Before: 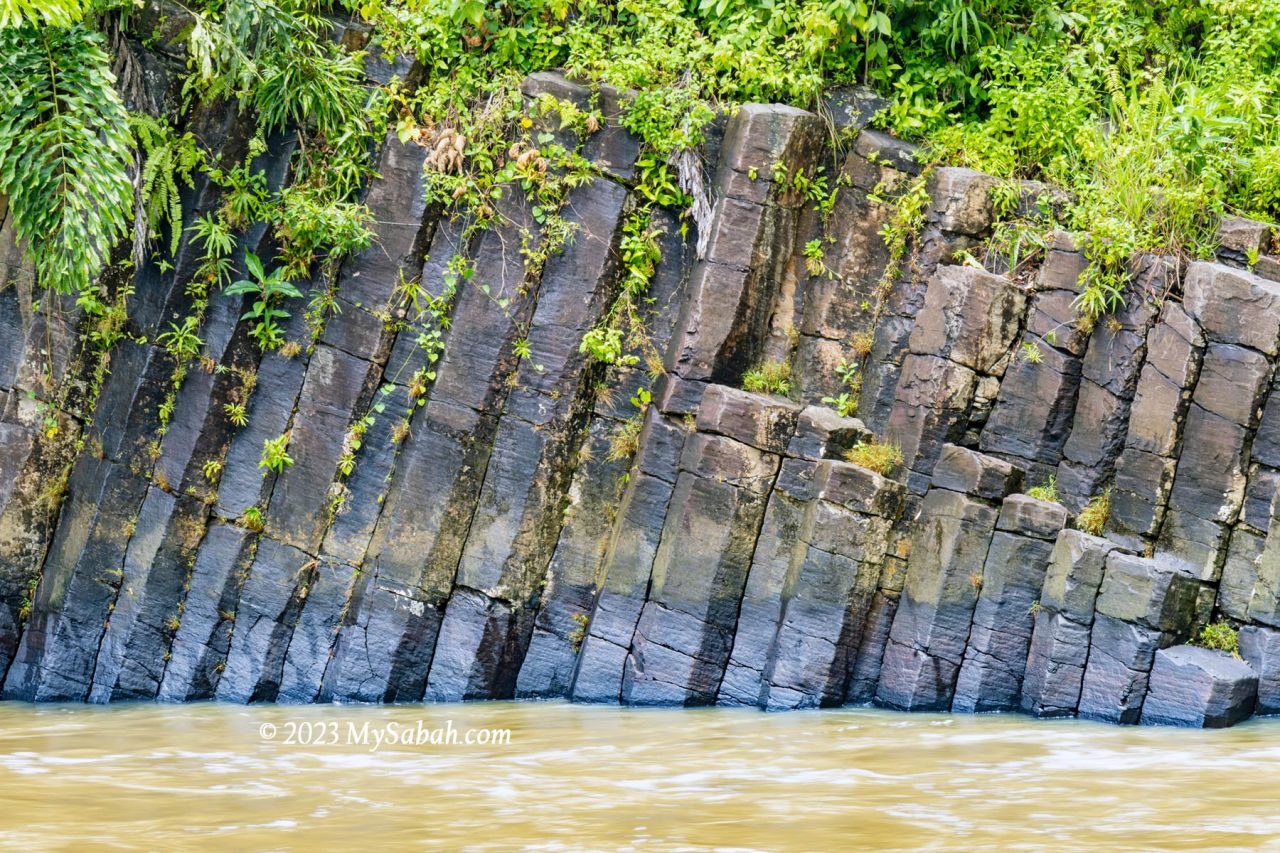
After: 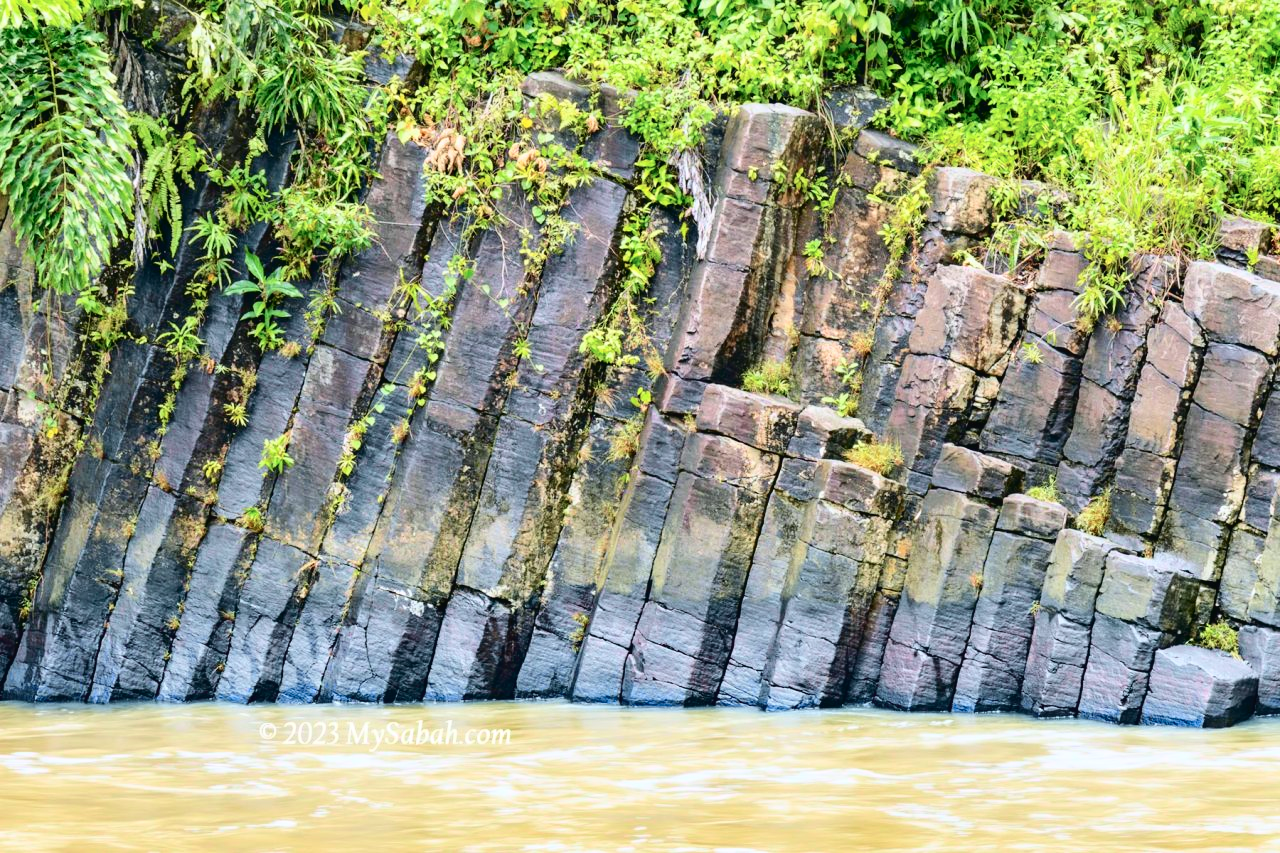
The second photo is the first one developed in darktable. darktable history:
tone curve: curves: ch0 [(0, 0.023) (0.087, 0.065) (0.184, 0.168) (0.45, 0.54) (0.57, 0.683) (0.722, 0.825) (0.877, 0.948) (1, 1)]; ch1 [(0, 0) (0.388, 0.369) (0.44, 0.44) (0.489, 0.481) (0.534, 0.551) (0.657, 0.659) (1, 1)]; ch2 [(0, 0) (0.353, 0.317) (0.408, 0.427) (0.472, 0.46) (0.5, 0.496) (0.537, 0.539) (0.576, 0.592) (0.625, 0.631) (1, 1)], color space Lab, independent channels, preserve colors none
